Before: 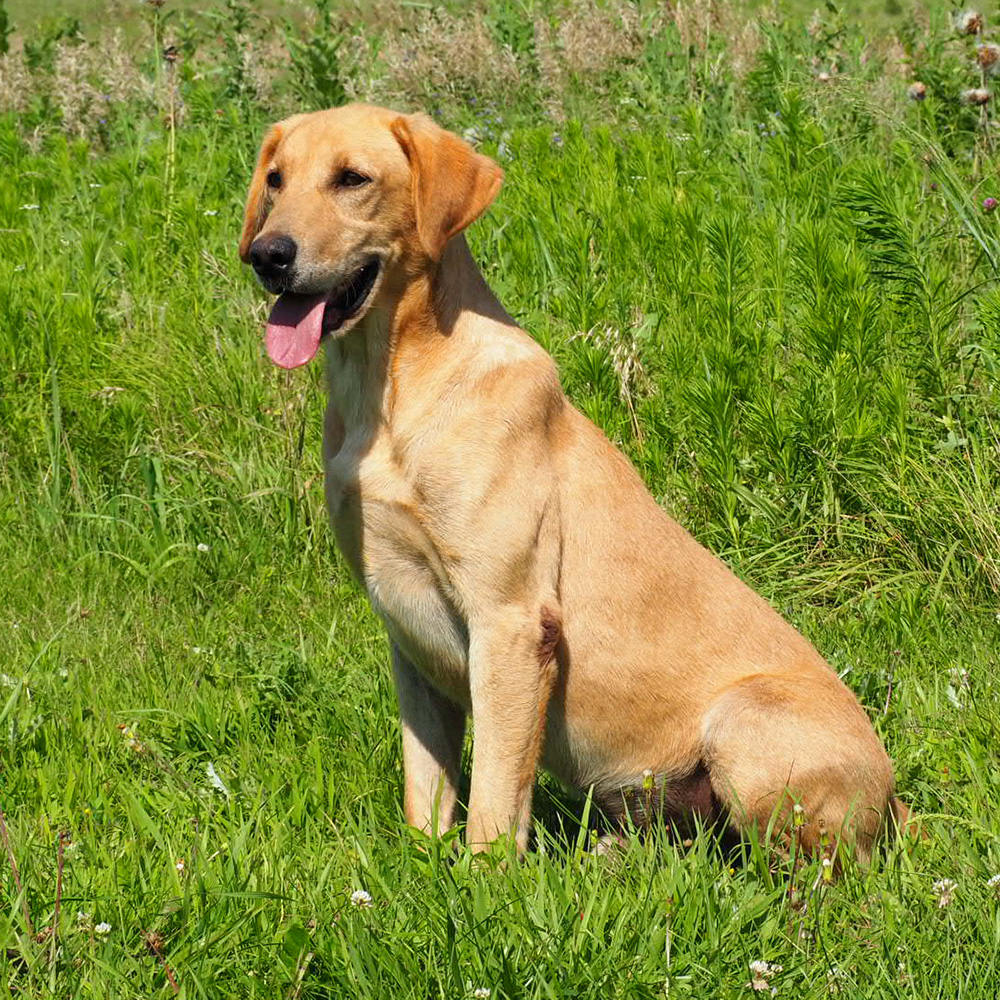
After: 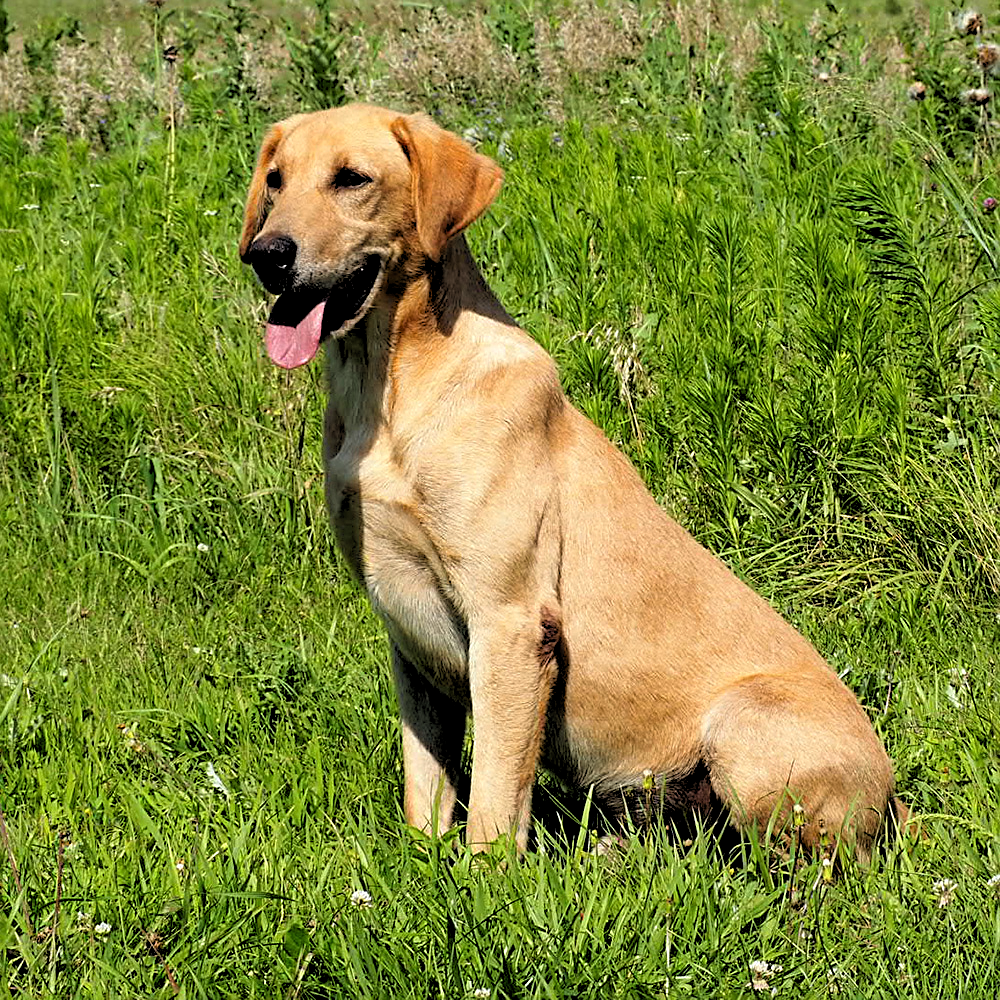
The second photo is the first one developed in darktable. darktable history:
sharpen: on, module defaults
rgb levels: levels [[0.034, 0.472, 0.904], [0, 0.5, 1], [0, 0.5, 1]]
